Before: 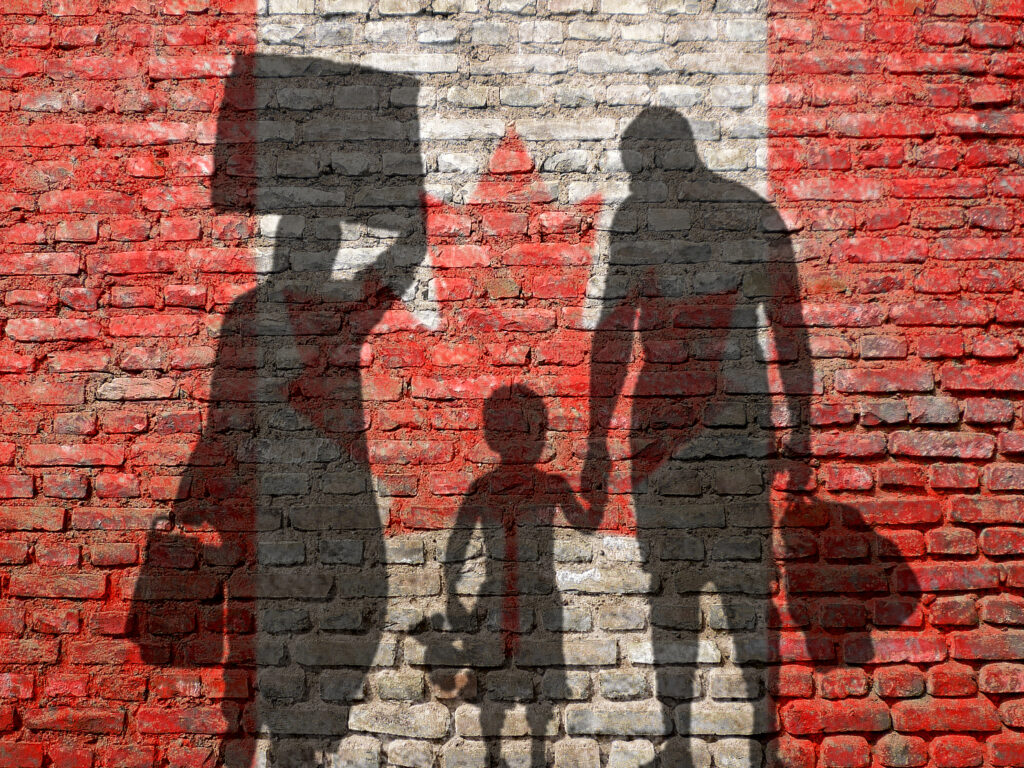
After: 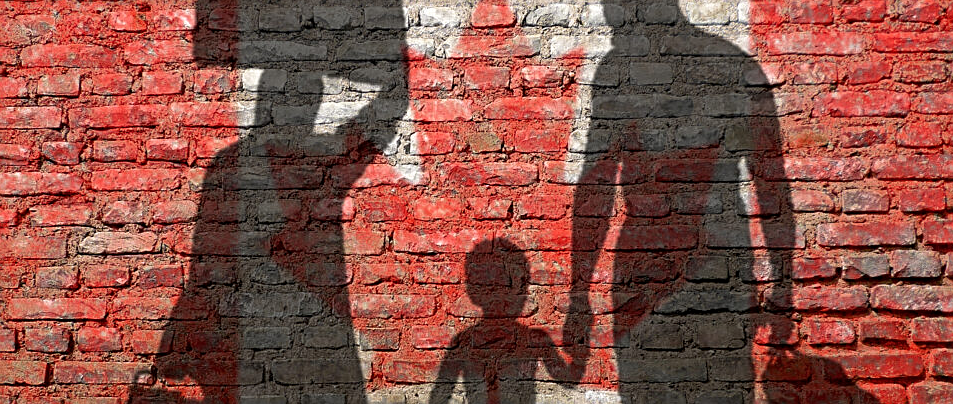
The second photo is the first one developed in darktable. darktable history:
sharpen: on, module defaults
crop: left 1.832%, top 19.063%, right 5.018%, bottom 28.243%
tone equalizer: on, module defaults
